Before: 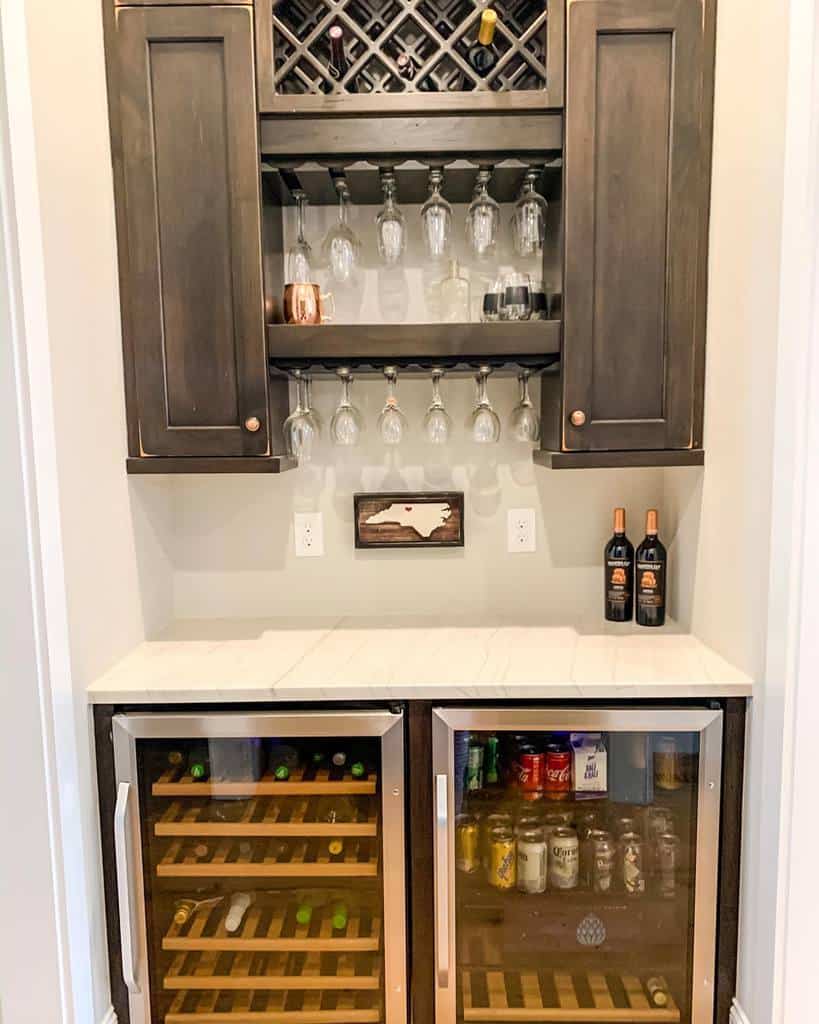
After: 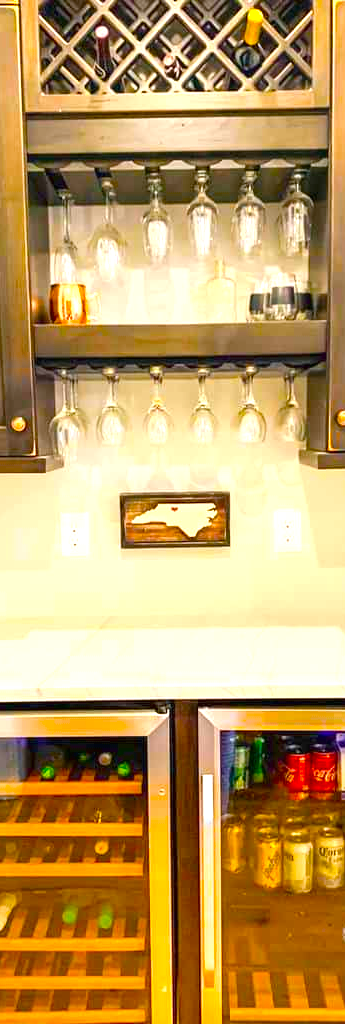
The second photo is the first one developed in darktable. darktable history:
crop: left 28.583%, right 29.231%
color balance: input saturation 134.34%, contrast -10.04%, contrast fulcrum 19.67%, output saturation 133.51%
exposure: black level correction 0, exposure 1.1 EV, compensate highlight preservation false
